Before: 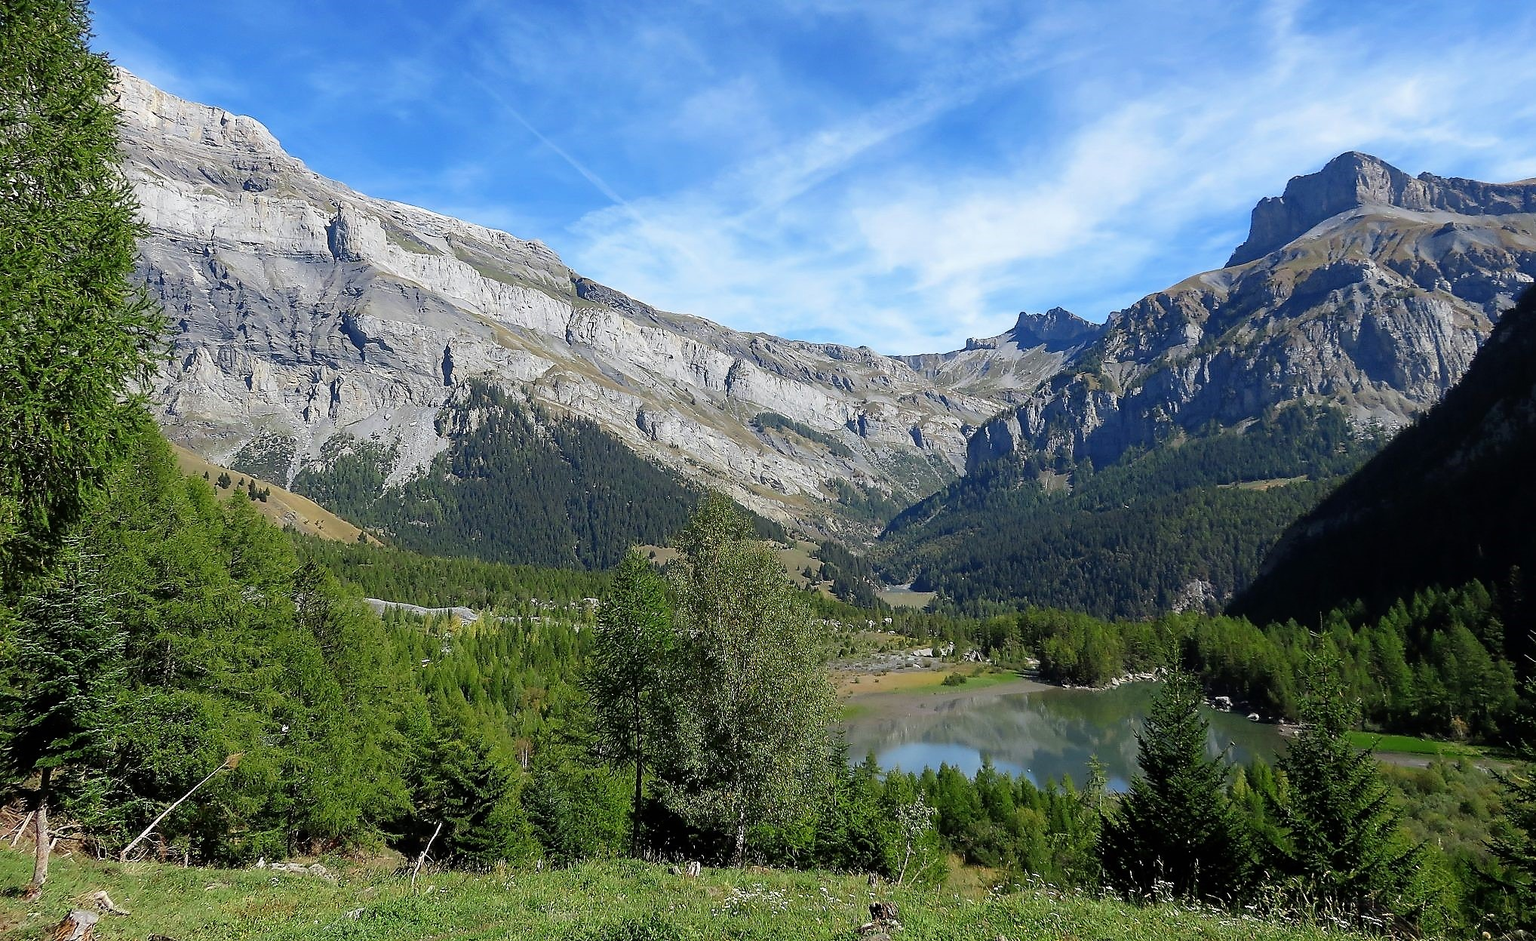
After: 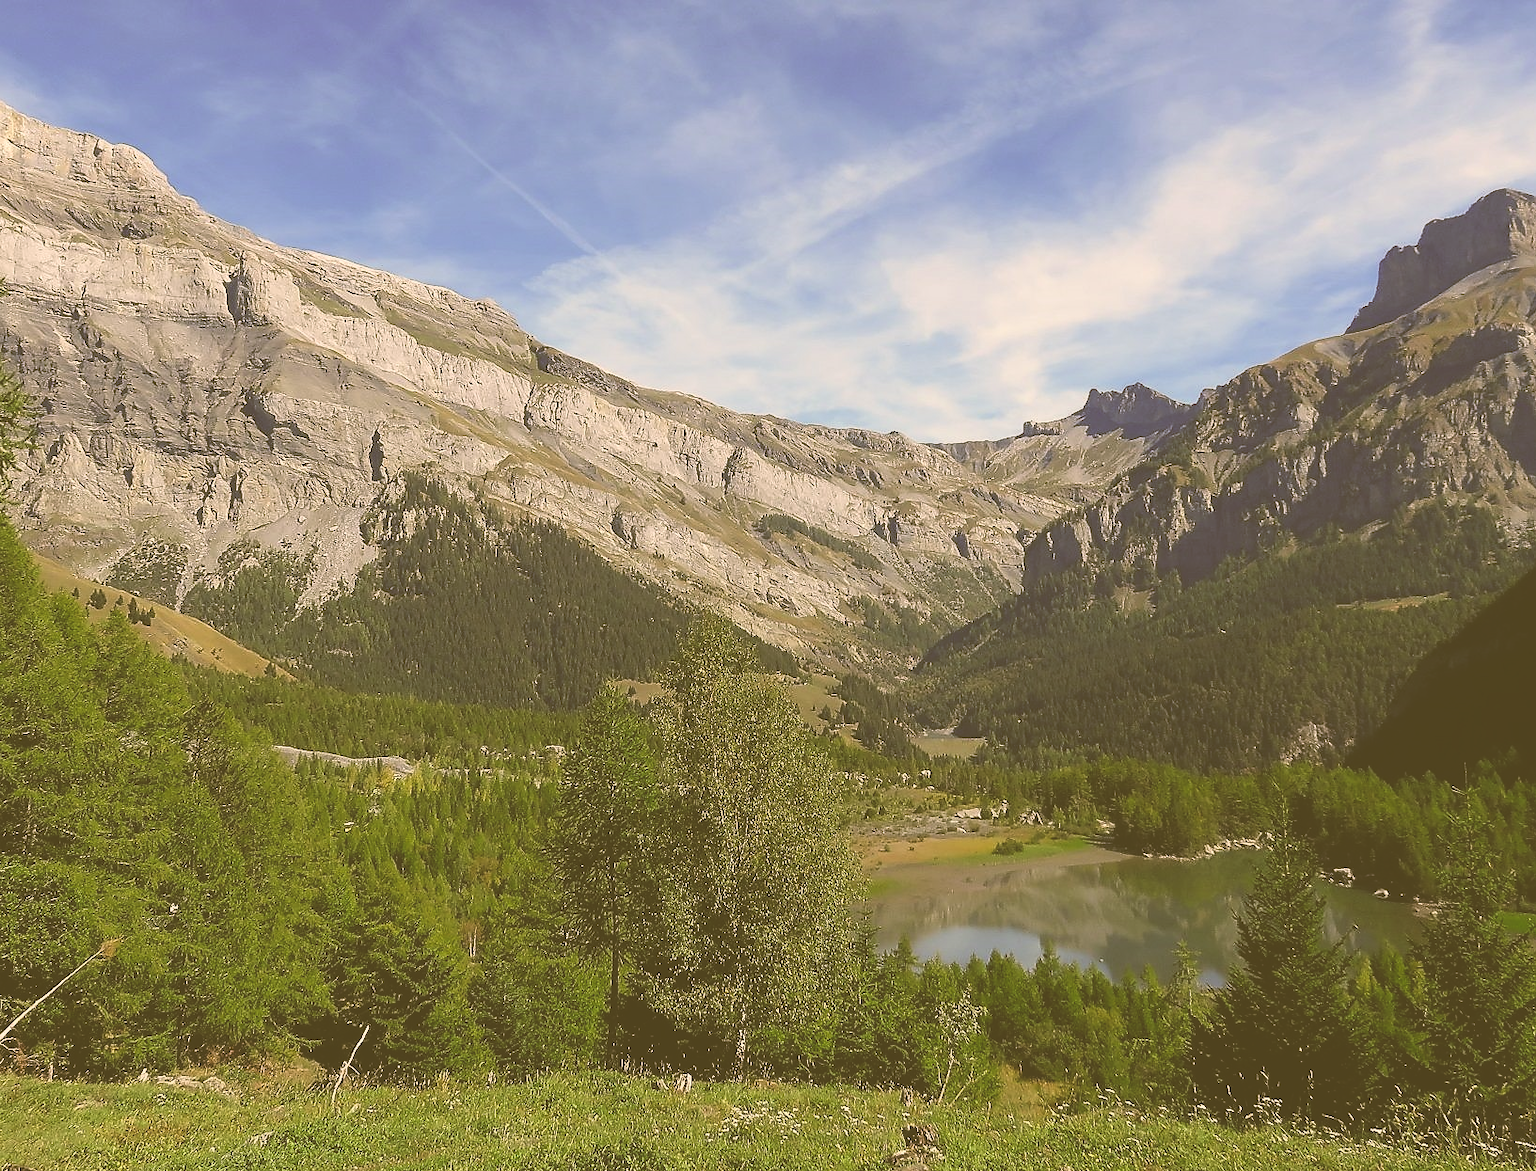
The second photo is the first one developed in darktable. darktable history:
color correction: highlights a* 8.38, highlights b* 15.71, shadows a* -0.431, shadows b* 27.19
crop and rotate: left 9.516%, right 10.236%
exposure: black level correction -0.062, exposure -0.05 EV, compensate exposure bias true, compensate highlight preservation false
